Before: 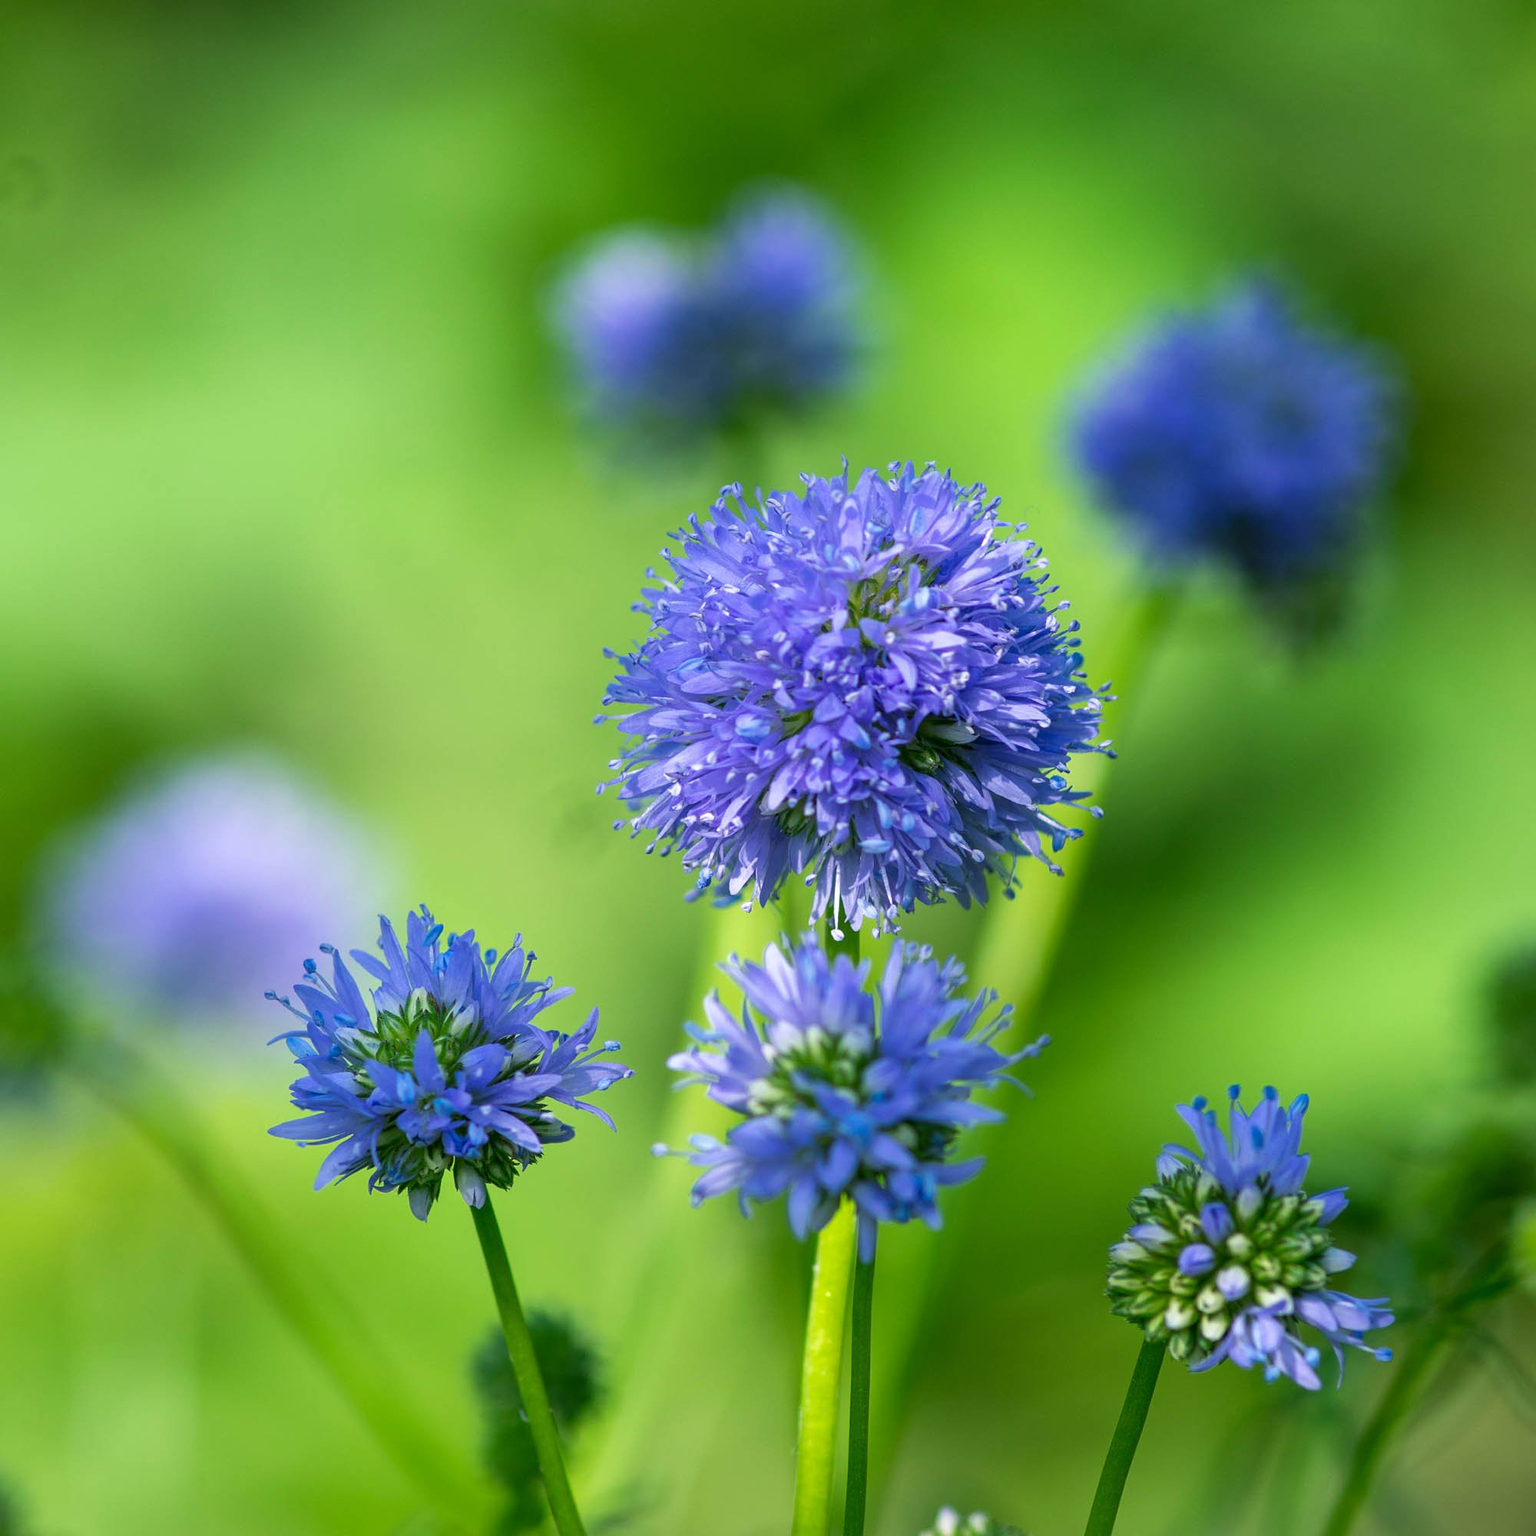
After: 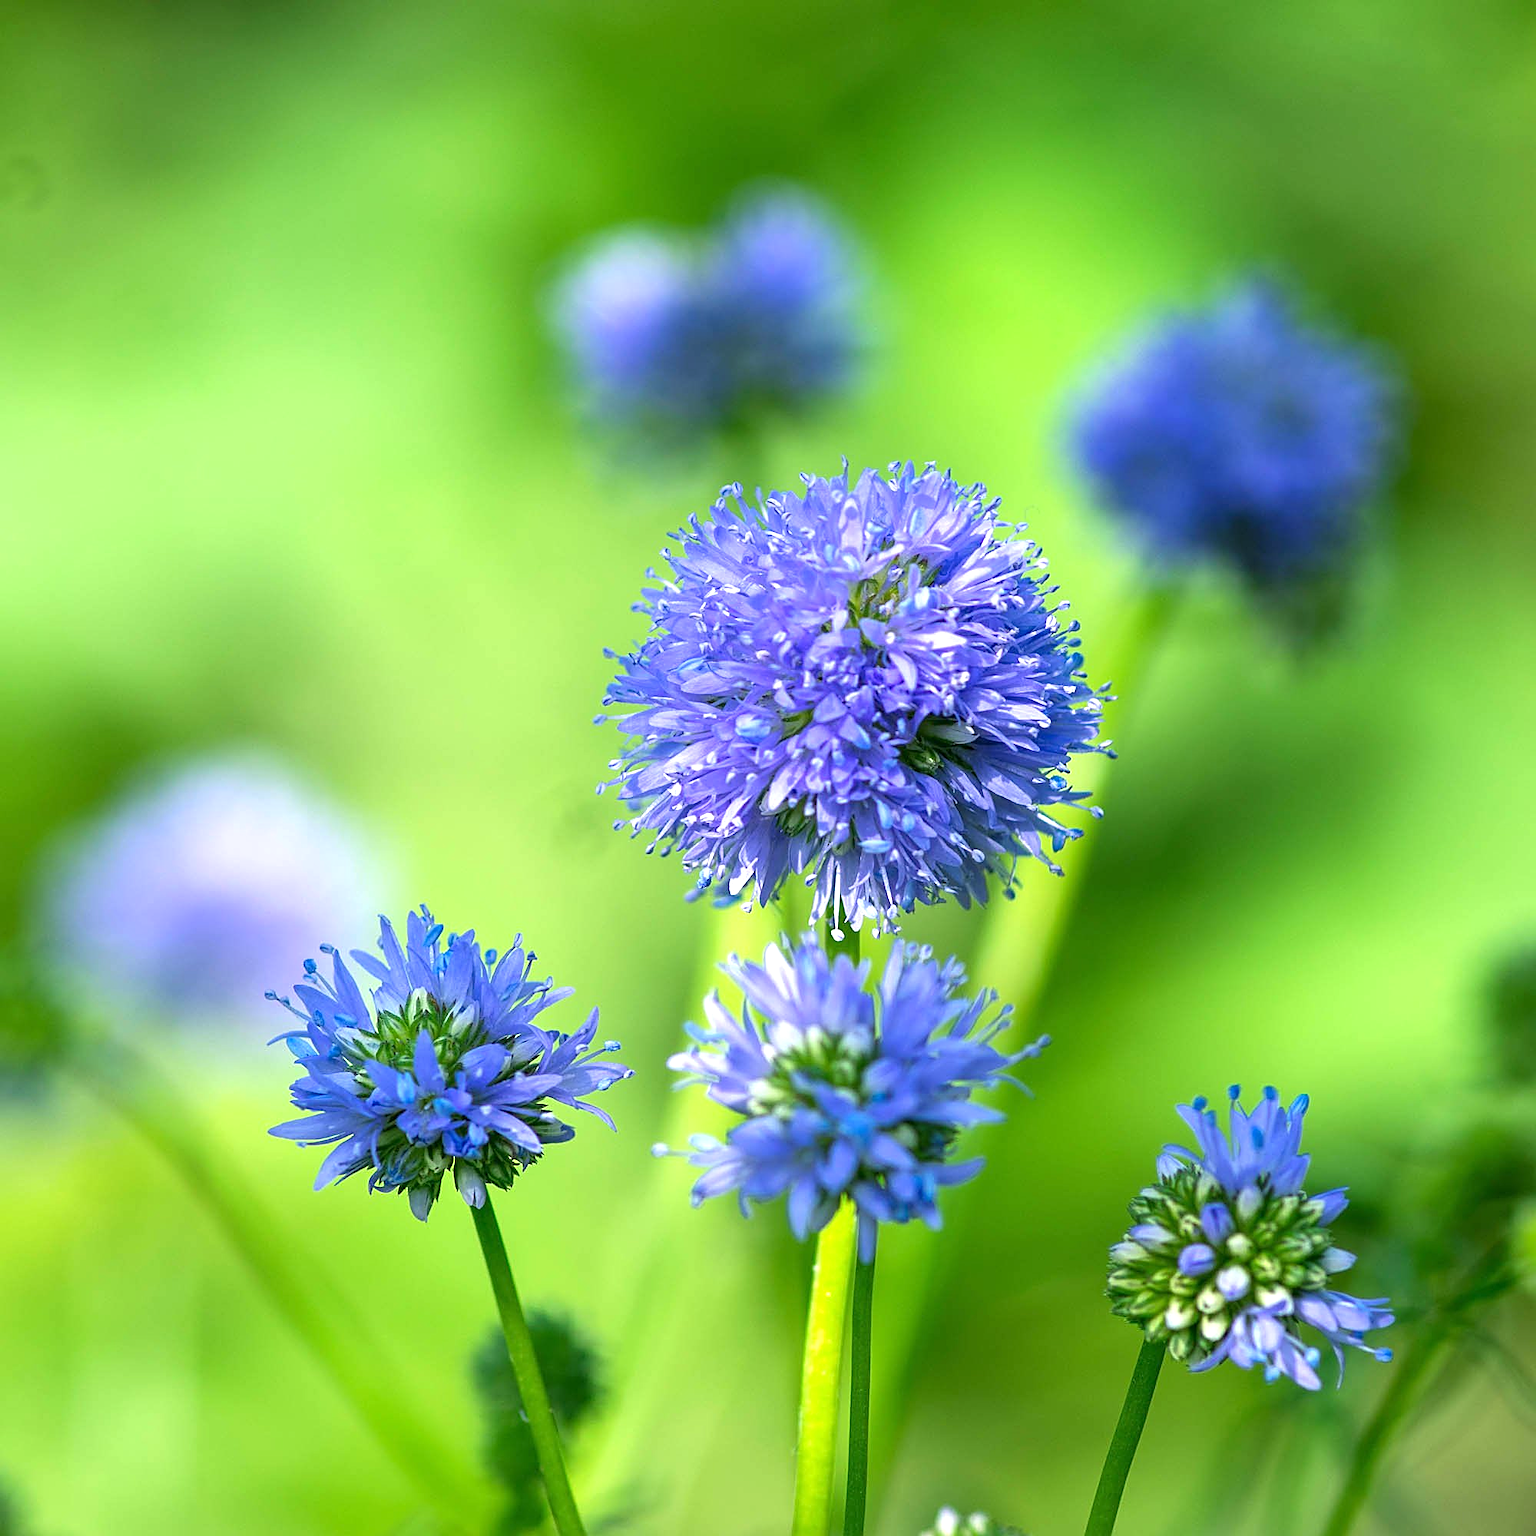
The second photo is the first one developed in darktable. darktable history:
sharpen: on, module defaults
exposure: exposure 0.632 EV, compensate highlight preservation false
